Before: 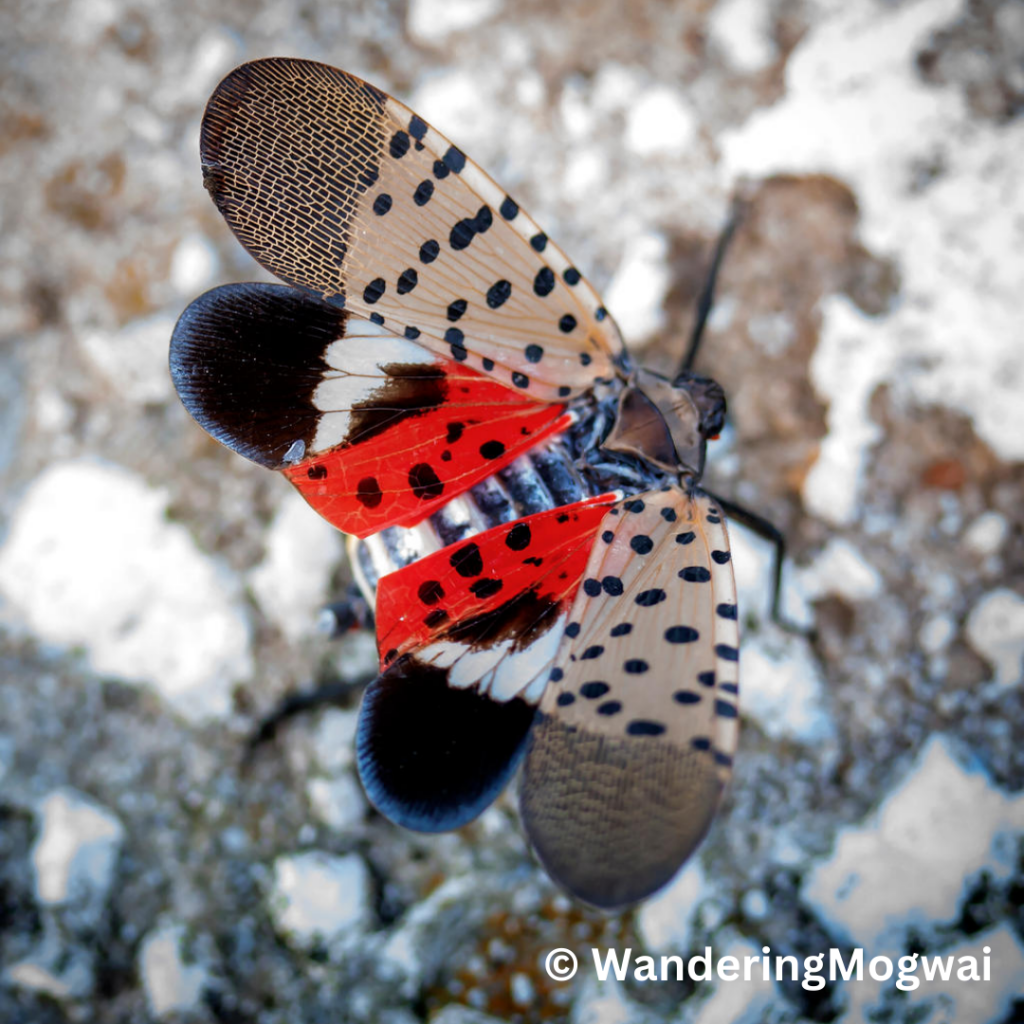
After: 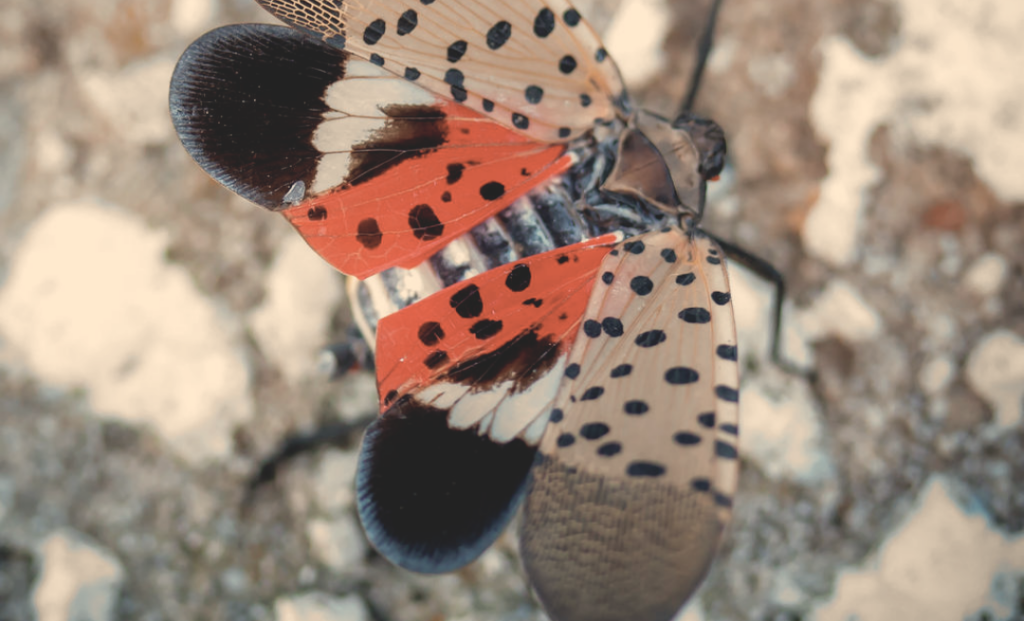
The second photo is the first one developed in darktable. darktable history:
exposure: black level correction 0, exposure 0.2 EV, compensate exposure bias true, compensate highlight preservation false
contrast brightness saturation: contrast -0.26, saturation -0.43
crop and rotate: top 25.357%, bottom 13.942%
white balance: red 1.138, green 0.996, blue 0.812
shadows and highlights: shadows -10, white point adjustment 1.5, highlights 10
